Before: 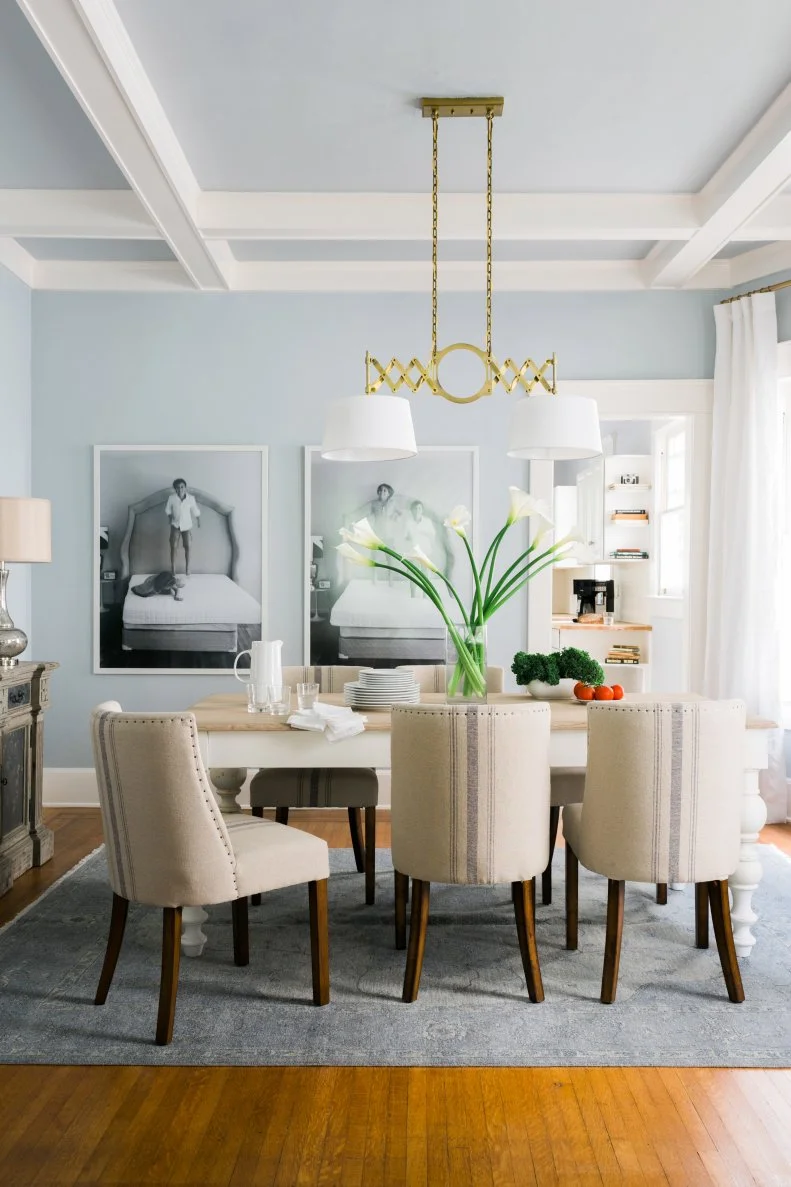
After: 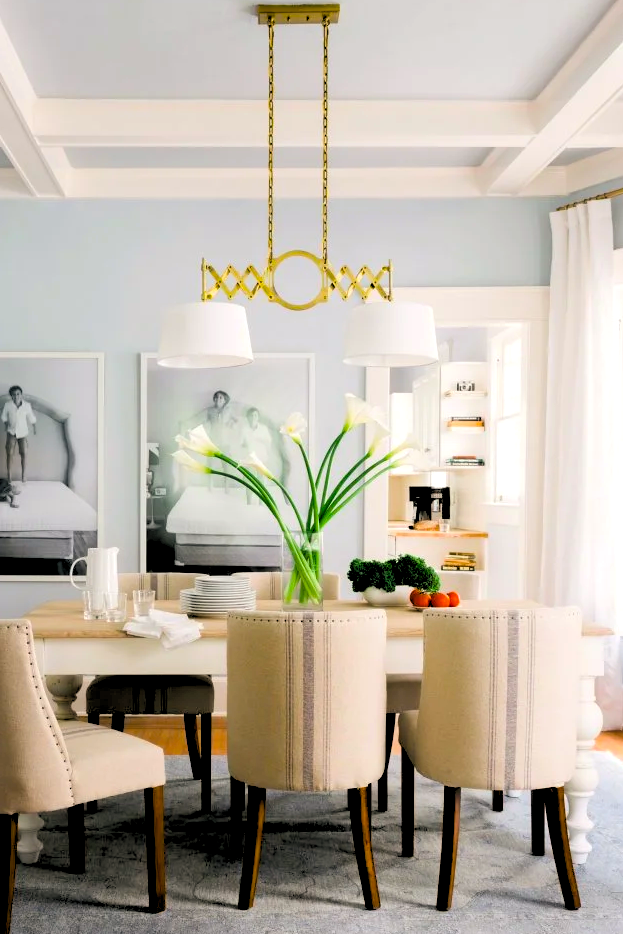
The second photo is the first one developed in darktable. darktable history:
crop and rotate: left 20.74%, top 7.912%, right 0.375%, bottom 13.378%
color balance: lift [1, 0.998, 1.001, 1.002], gamma [1, 1.02, 1, 0.98], gain [1, 1.02, 1.003, 0.98]
color balance rgb: perceptual saturation grading › global saturation 40%, global vibrance 15%
rgb levels: levels [[0.029, 0.461, 0.922], [0, 0.5, 1], [0, 0.5, 1]]
